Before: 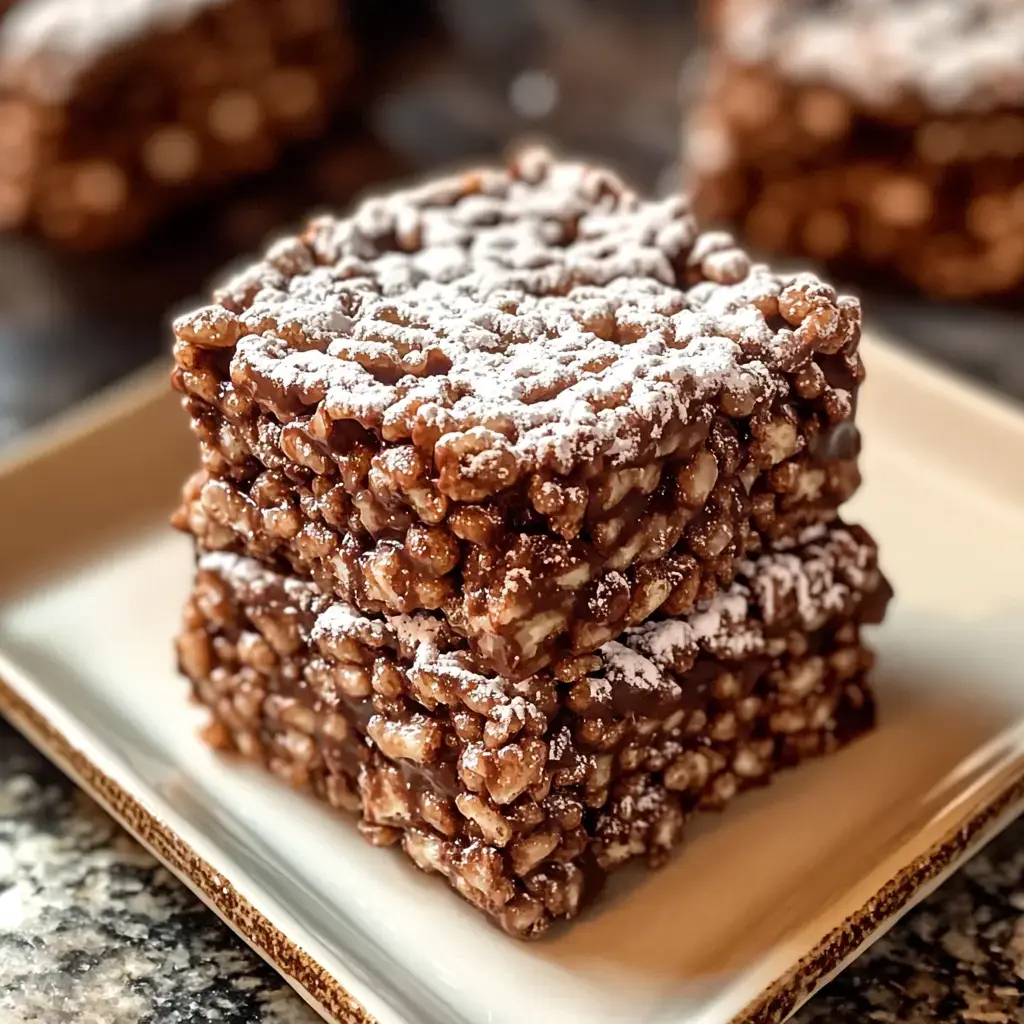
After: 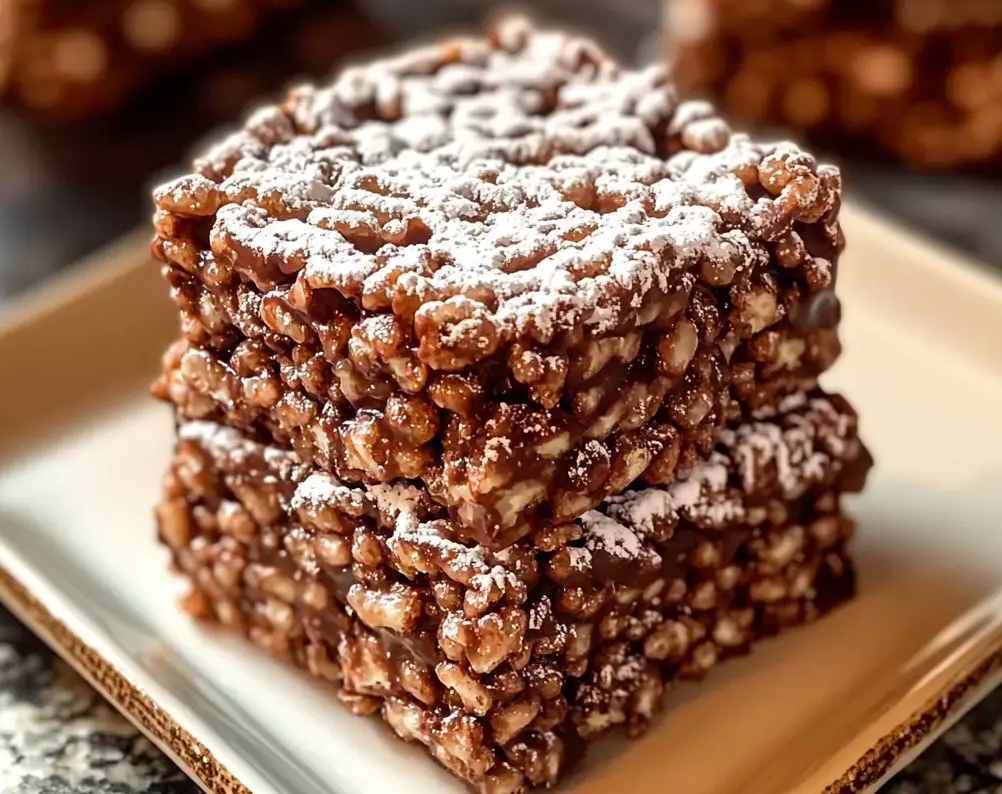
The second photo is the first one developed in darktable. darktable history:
color zones: curves: ch1 [(0, 0.525) (0.143, 0.556) (0.286, 0.52) (0.429, 0.5) (0.571, 0.5) (0.714, 0.5) (0.857, 0.503) (1, 0.525)]
crop and rotate: left 1.96%, top 12.86%, right 0.184%, bottom 9.541%
